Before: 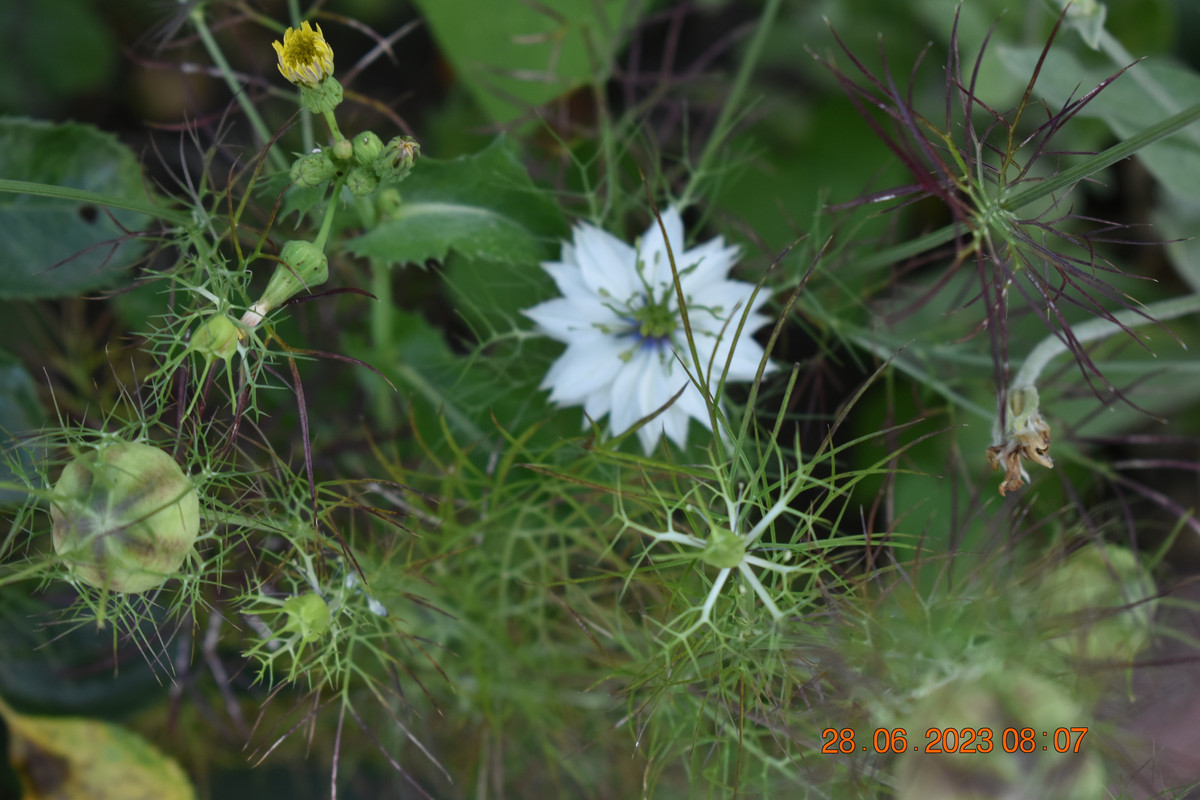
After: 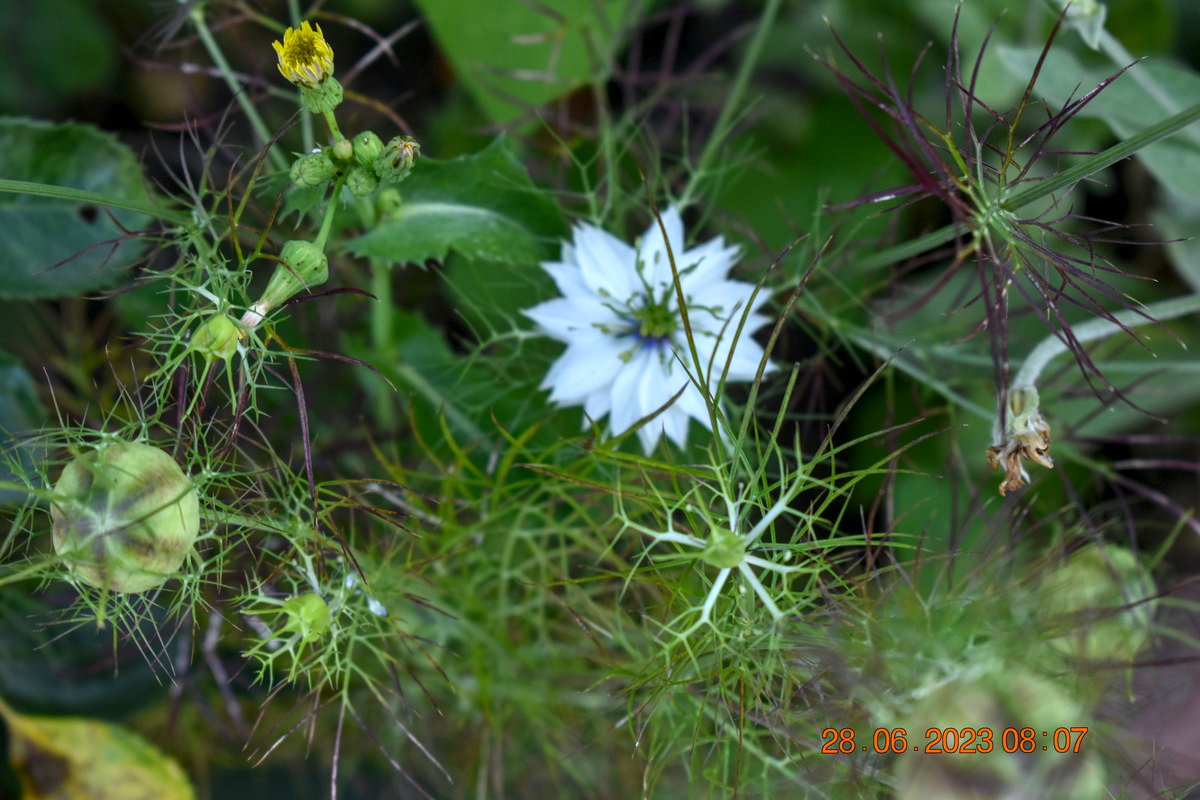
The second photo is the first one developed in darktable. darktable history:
local contrast: detail 130%
shadows and highlights: shadows 4.58, soften with gaussian
color balance rgb: shadows lift › chroma 1.047%, shadows lift › hue 242.65°, highlights gain › luminance 17.021%, highlights gain › chroma 2.954%, highlights gain › hue 259.71°, perceptual saturation grading › global saturation 25.262%
